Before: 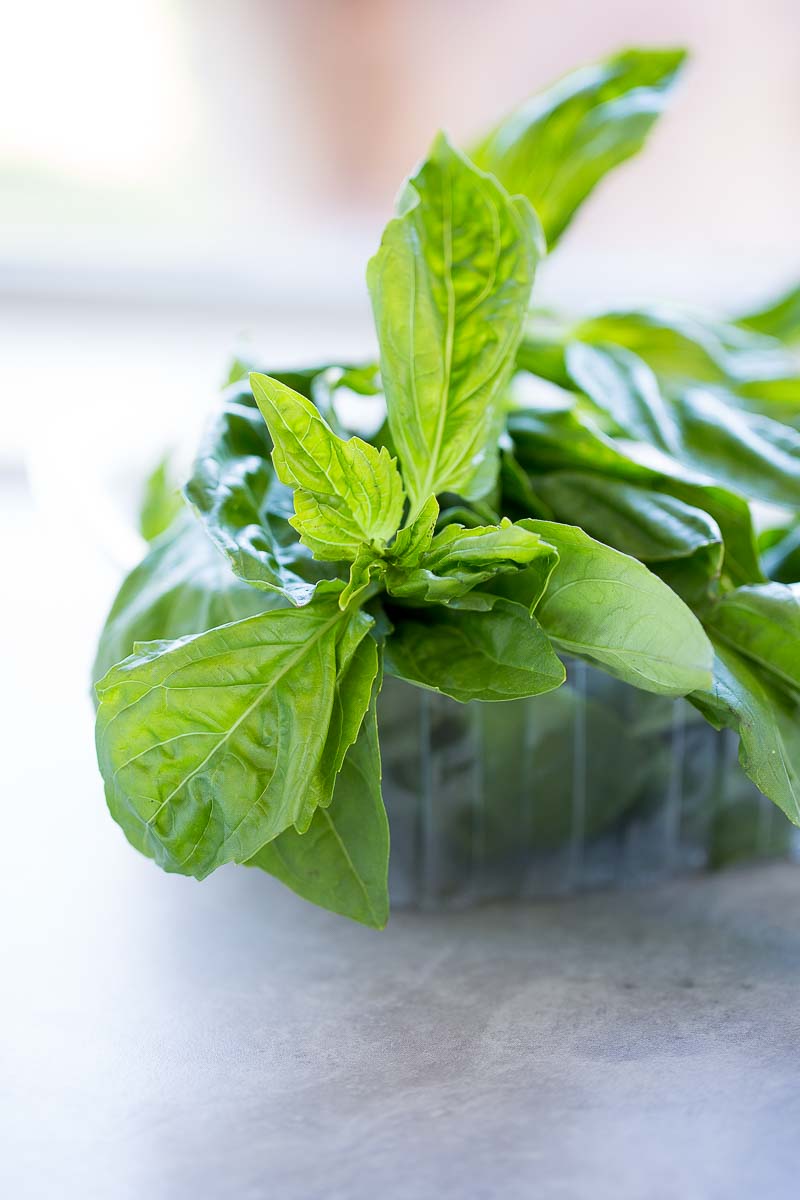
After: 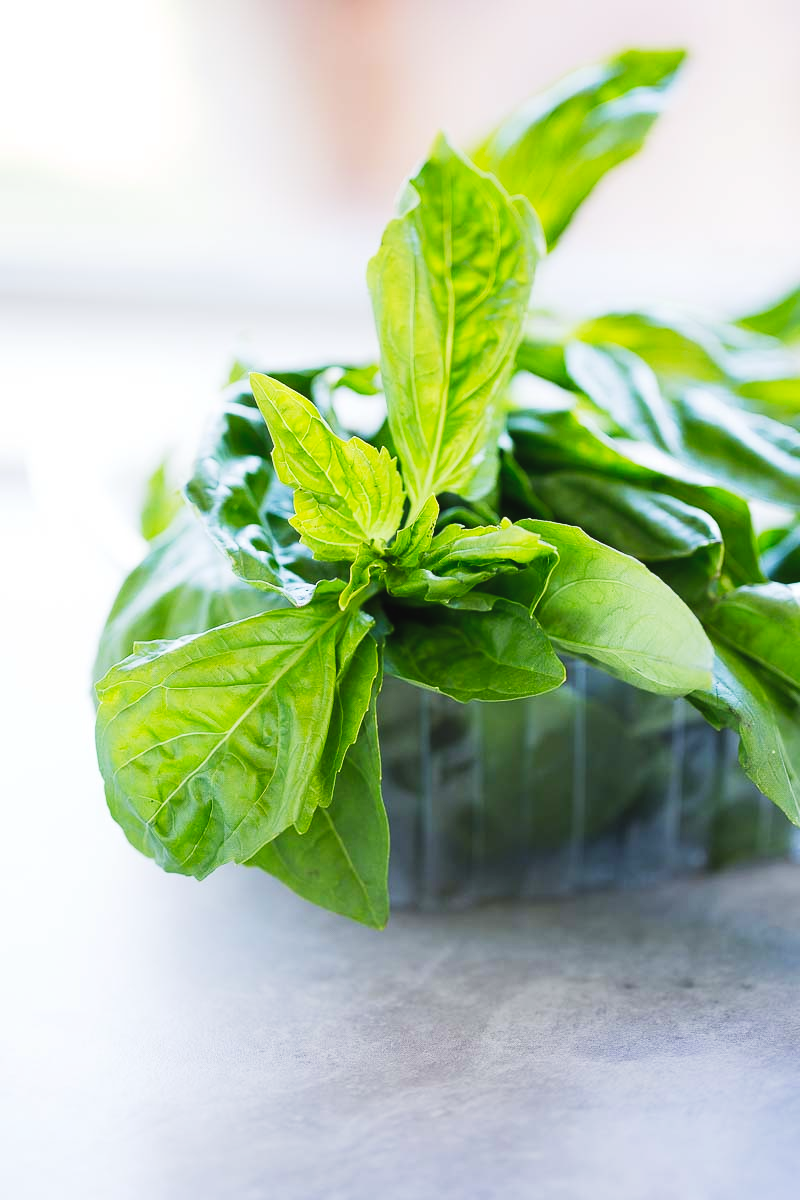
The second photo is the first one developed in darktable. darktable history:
tone curve: curves: ch0 [(0, 0.032) (0.181, 0.156) (0.751, 0.829) (1, 1)], preserve colors none
tone equalizer: edges refinement/feathering 500, mask exposure compensation -1.57 EV, preserve details guided filter
